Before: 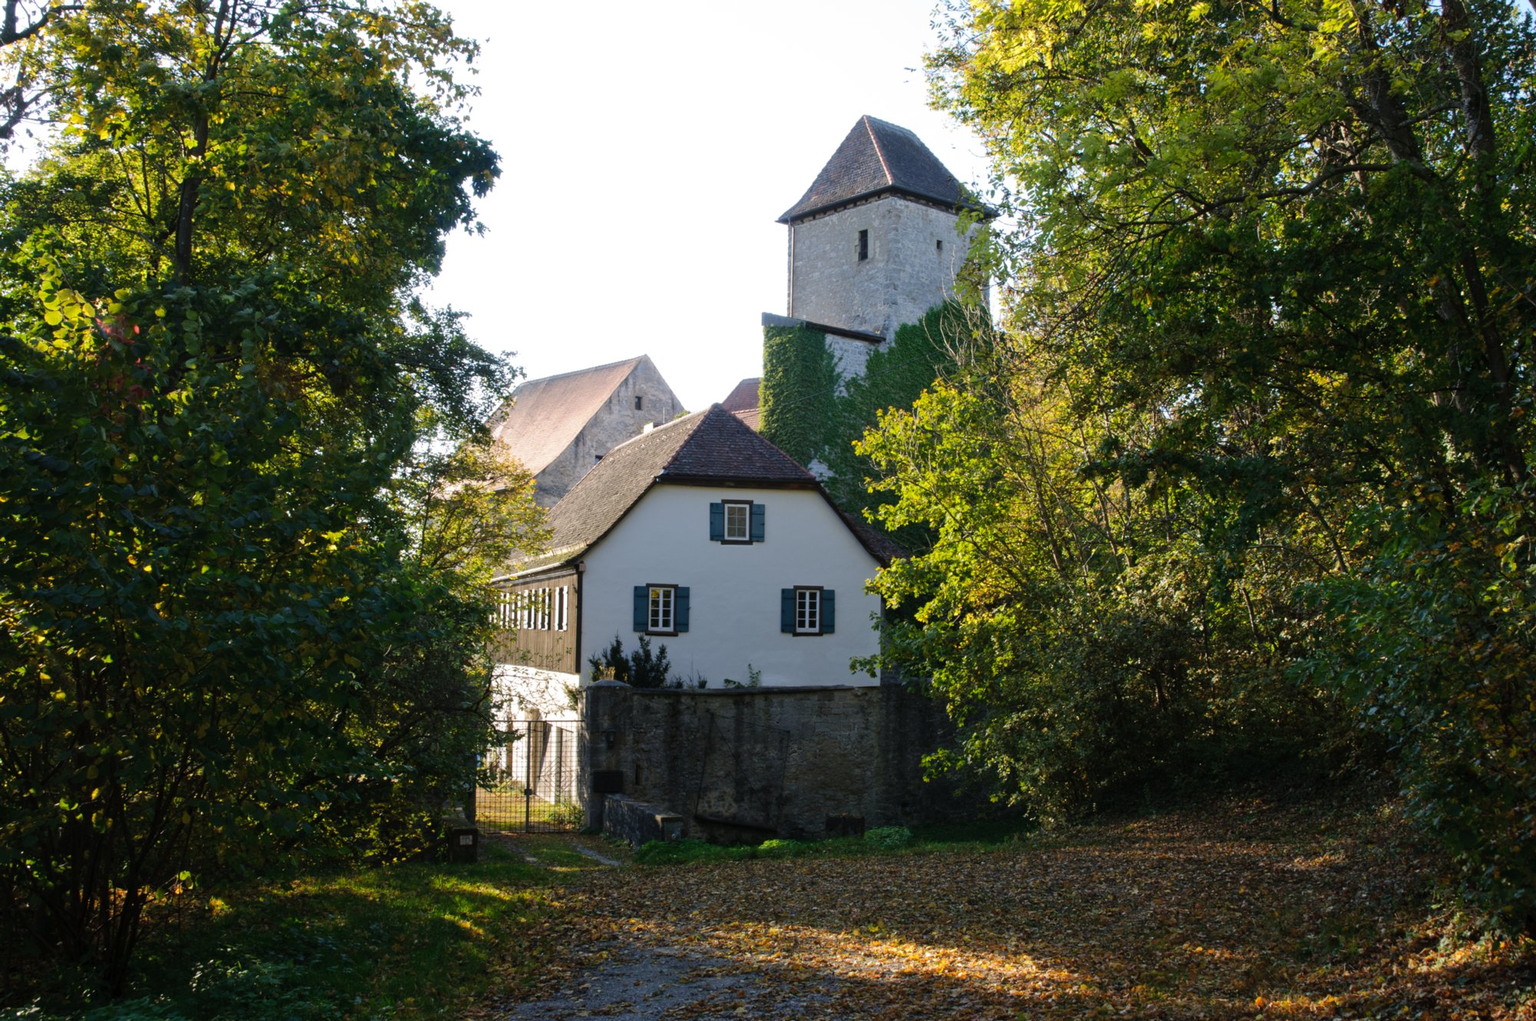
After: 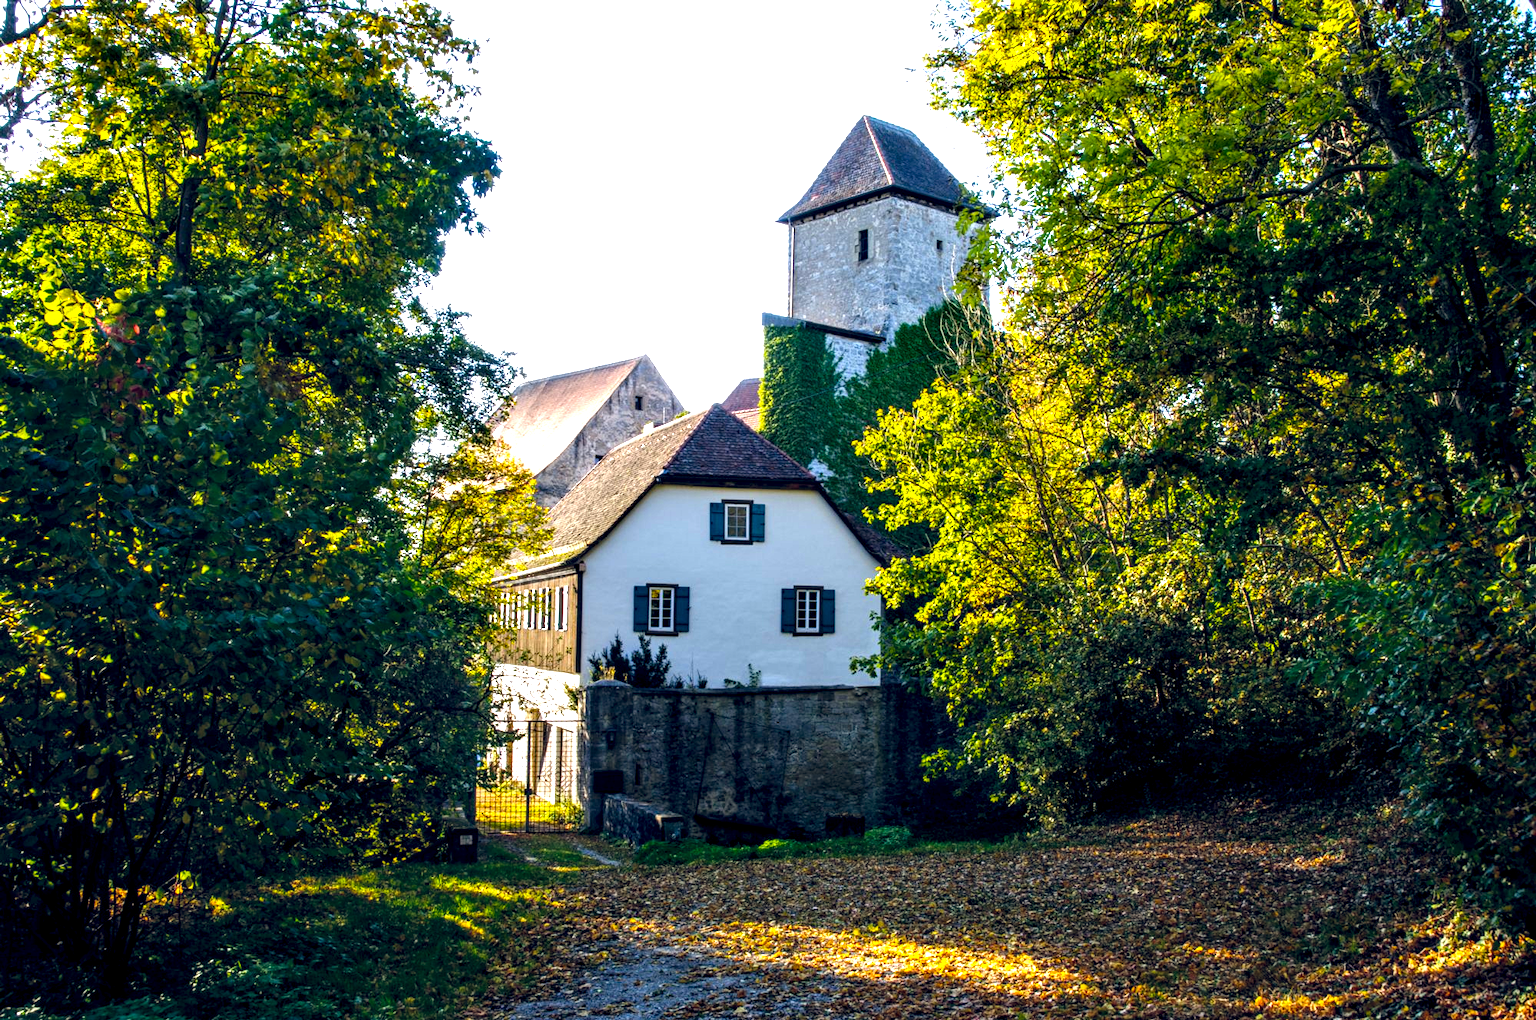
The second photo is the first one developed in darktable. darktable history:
local contrast: highlights 16%, detail 187%
color balance rgb: global offset › chroma 0.126%, global offset › hue 253.4°, linear chroma grading › global chroma 14.425%, perceptual saturation grading › global saturation 28.889%, perceptual saturation grading › mid-tones 12.188%, perceptual saturation grading › shadows 11.135%, perceptual brilliance grading › global brilliance 17.505%, global vibrance 20%
